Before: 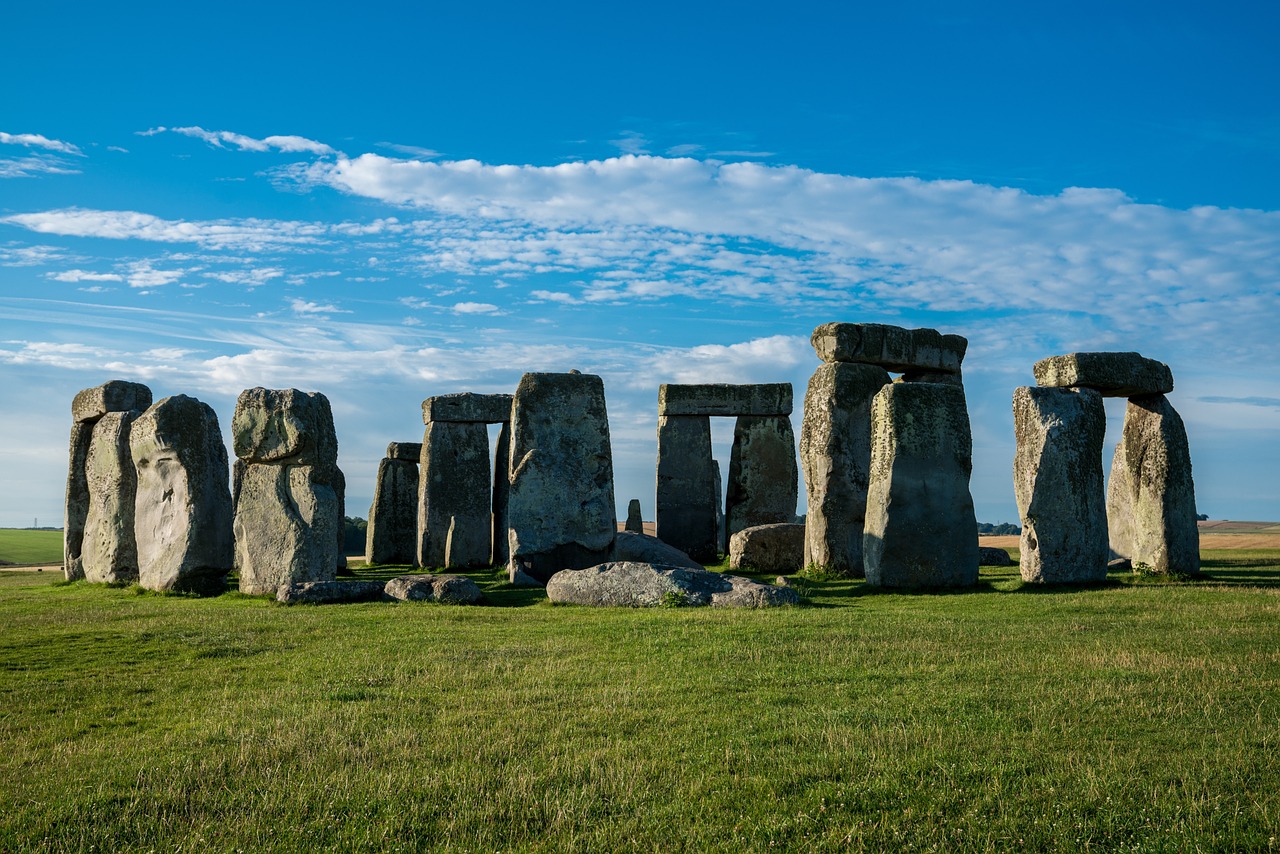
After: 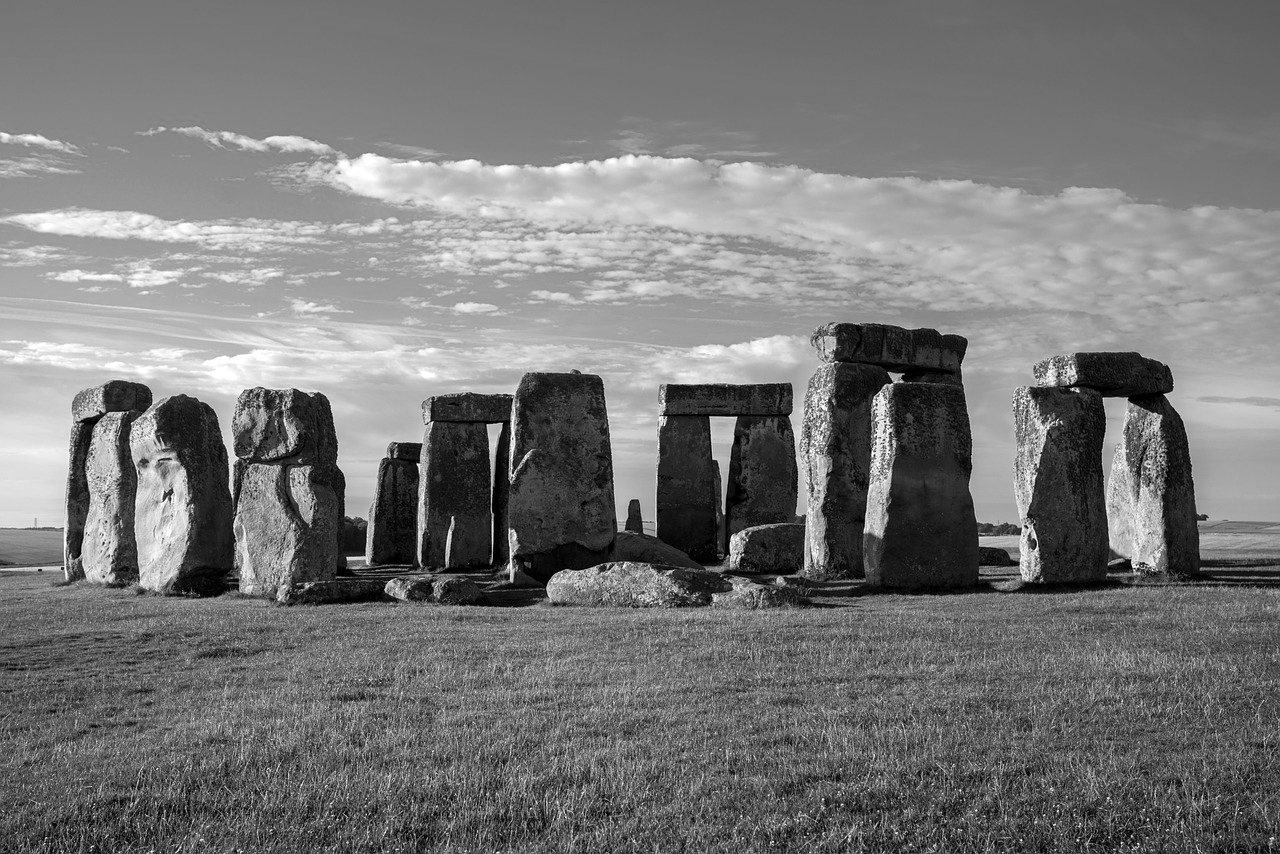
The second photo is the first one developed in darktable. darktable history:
monochrome: a 16.01, b -2.65, highlights 0.52
color balance rgb: perceptual saturation grading › global saturation 36%, perceptual brilliance grading › global brilliance 10%, global vibrance 20%
